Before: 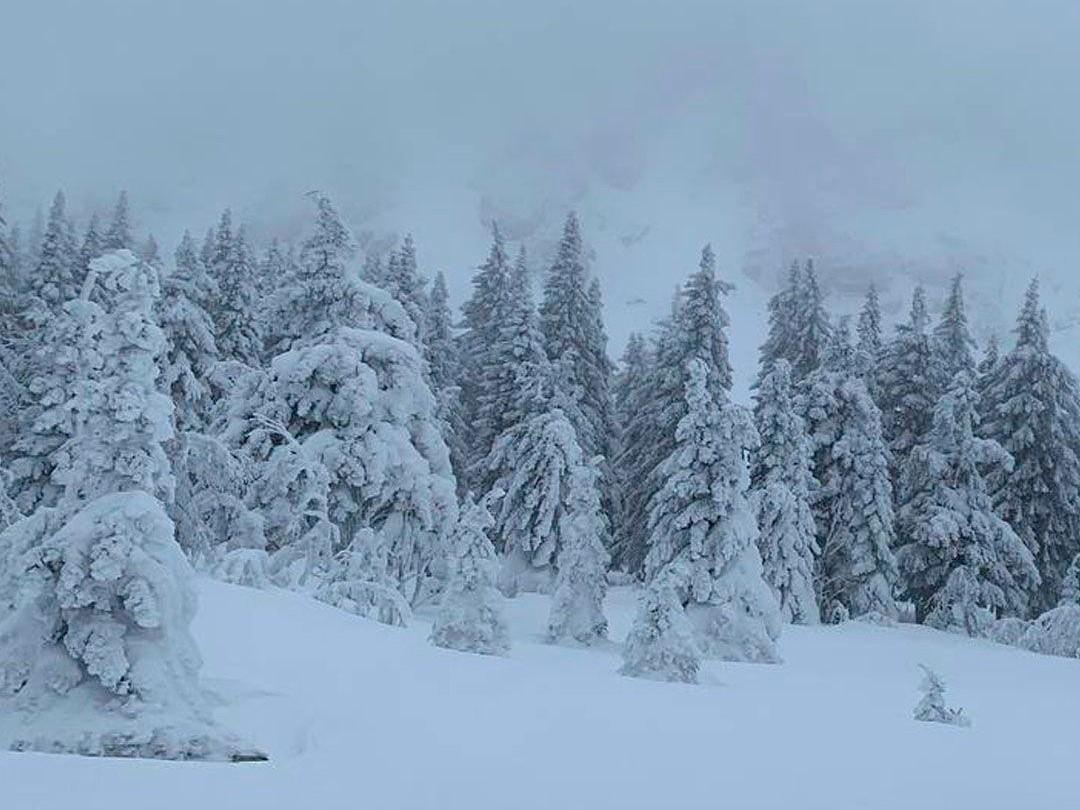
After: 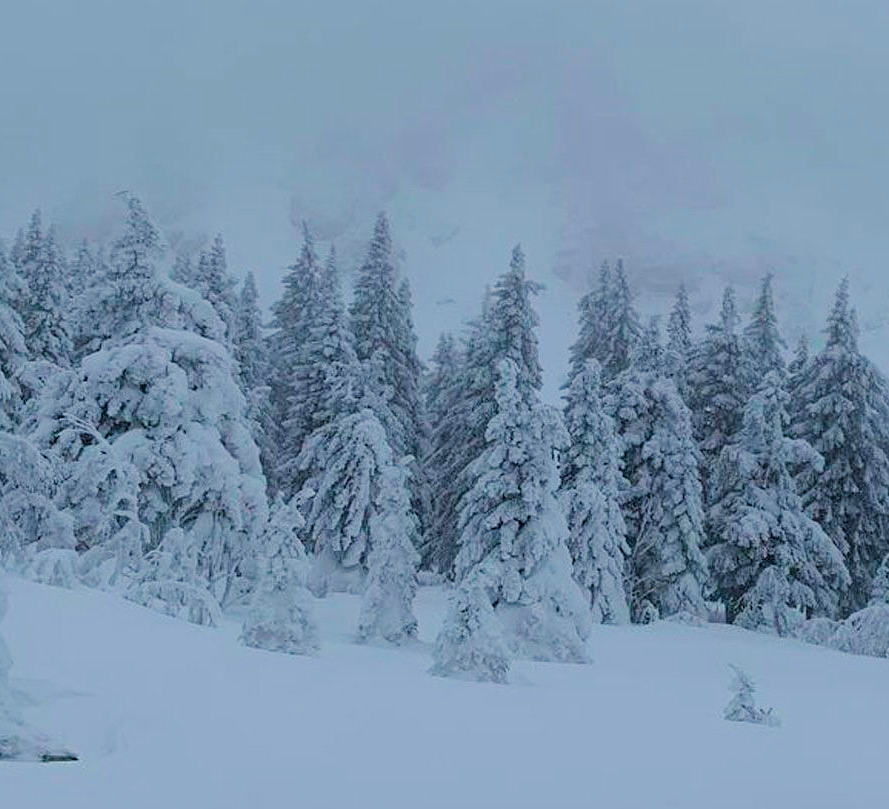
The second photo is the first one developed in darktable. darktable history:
filmic rgb: black relative exposure -7.65 EV, white relative exposure 4.56 EV, hardness 3.61
crop: left 17.68%, bottom 0.034%
velvia: on, module defaults
